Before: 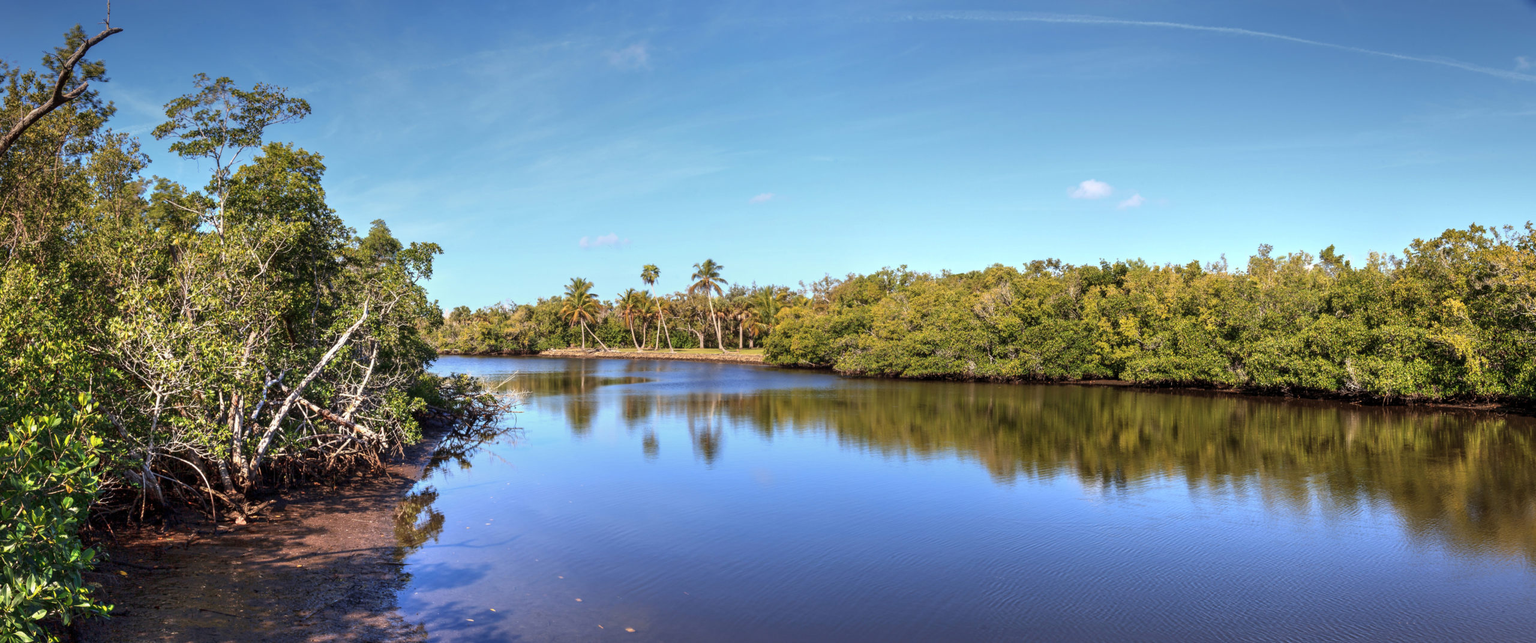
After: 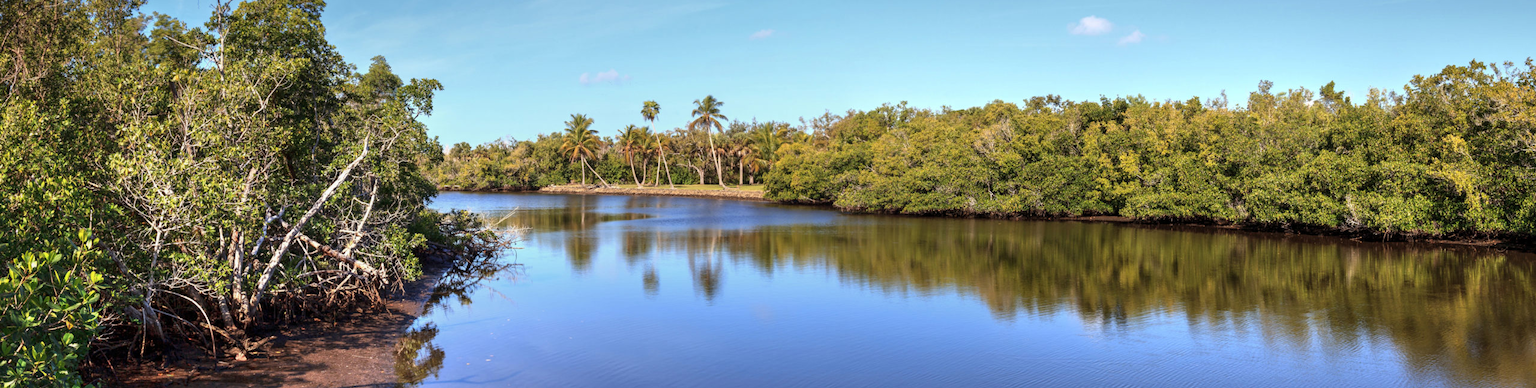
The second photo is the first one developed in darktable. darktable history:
crop and rotate: top 25.511%, bottom 14.038%
